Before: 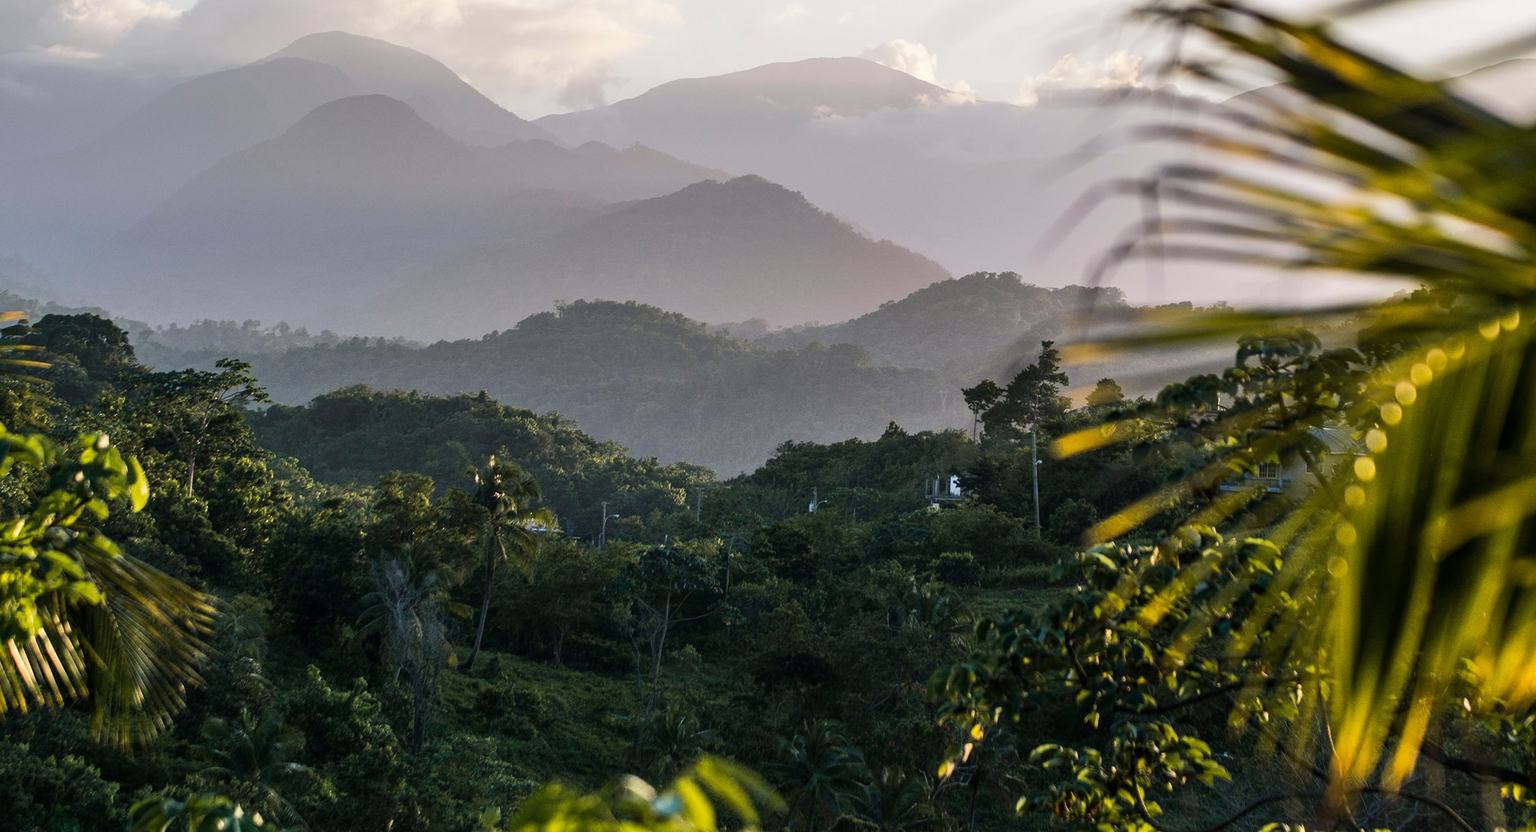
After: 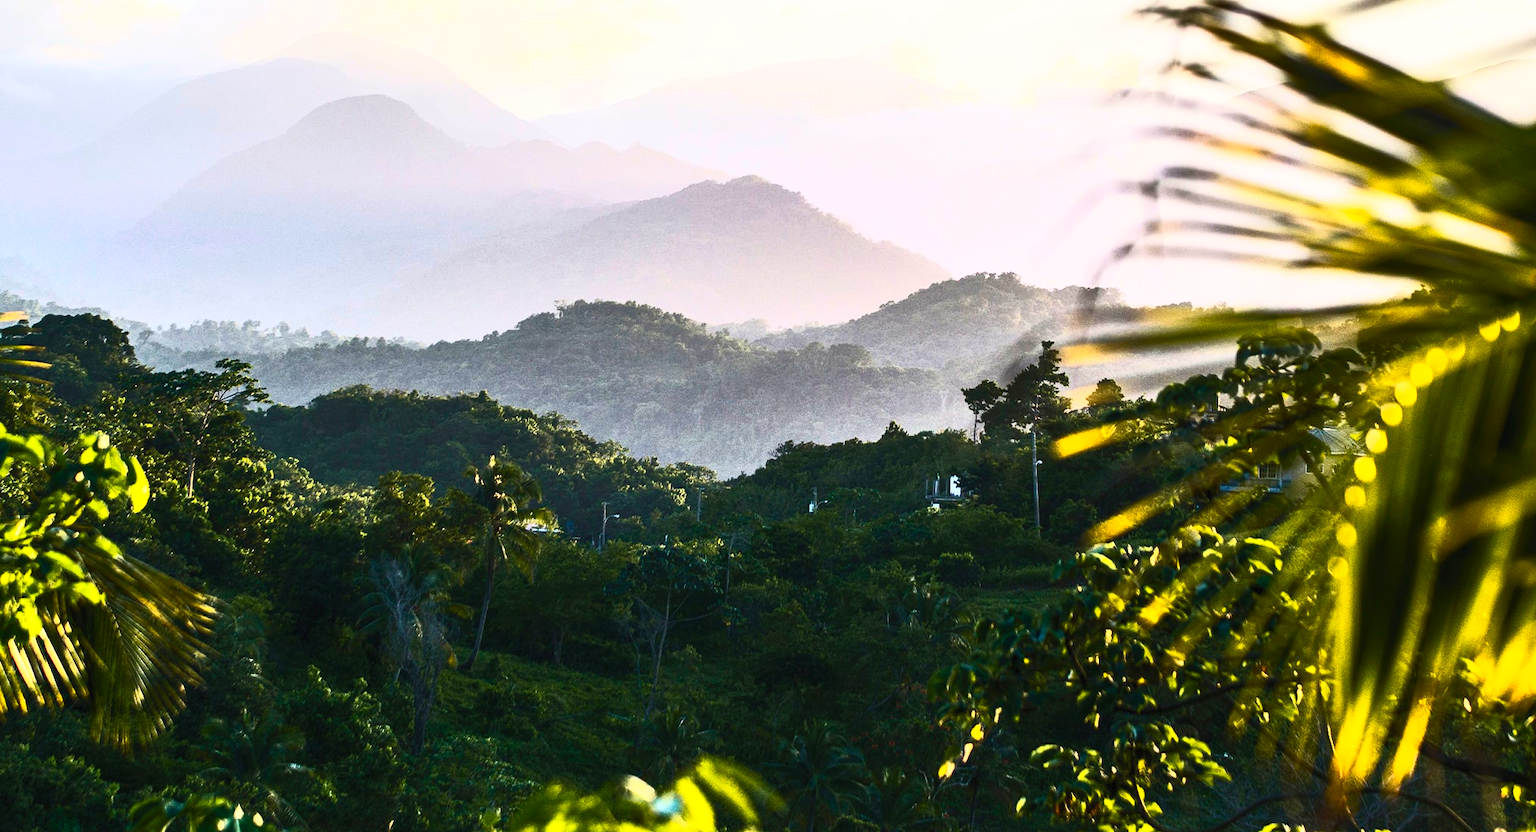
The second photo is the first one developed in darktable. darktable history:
velvia: strength 9.13%
contrast brightness saturation: contrast 0.84, brightness 0.591, saturation 0.582
